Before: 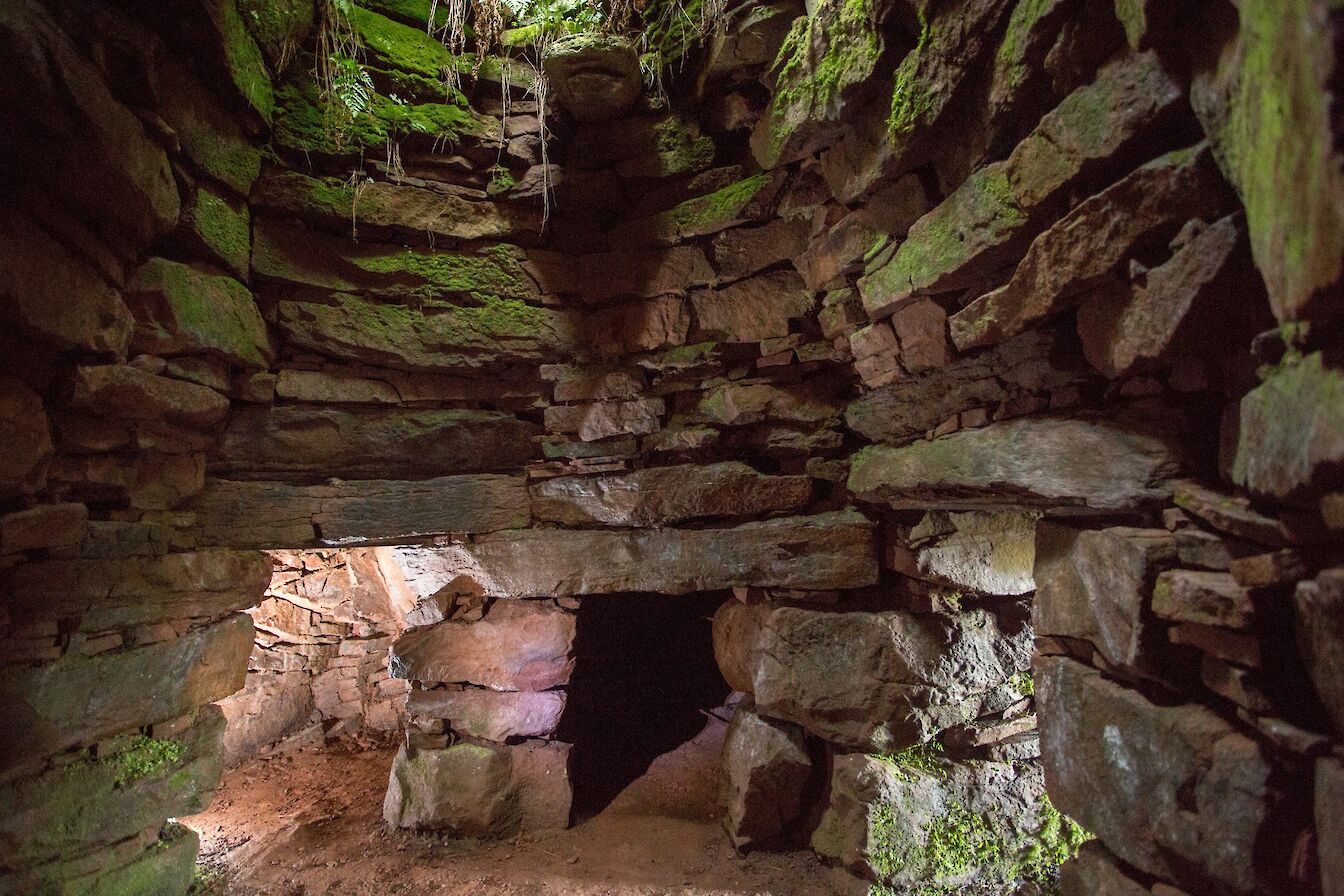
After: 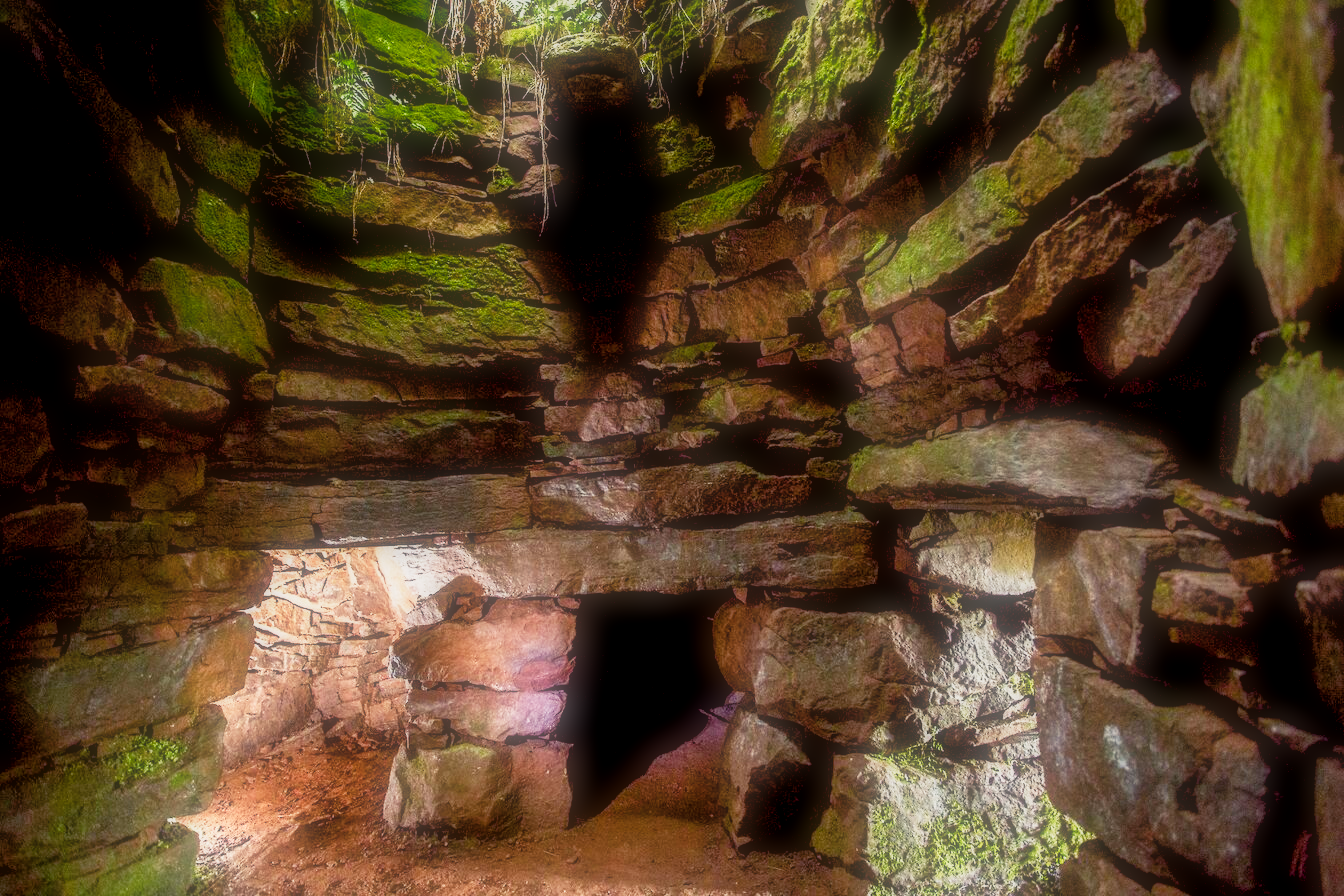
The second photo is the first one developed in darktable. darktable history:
color balance rgb: shadows lift › chroma 3%, shadows lift › hue 280.8°, power › hue 330°, highlights gain › chroma 3%, highlights gain › hue 75.6°, global offset › luminance -1%, perceptual saturation grading › global saturation 20%, perceptual saturation grading › highlights -25%, perceptual saturation grading › shadows 50%, global vibrance 20%
base curve: curves: ch0 [(0, 0) (0.088, 0.125) (0.176, 0.251) (0.354, 0.501) (0.613, 0.749) (1, 0.877)], preserve colors none
soften: size 60.24%, saturation 65.46%, brightness 0.506 EV, mix 25.7%
local contrast: on, module defaults
